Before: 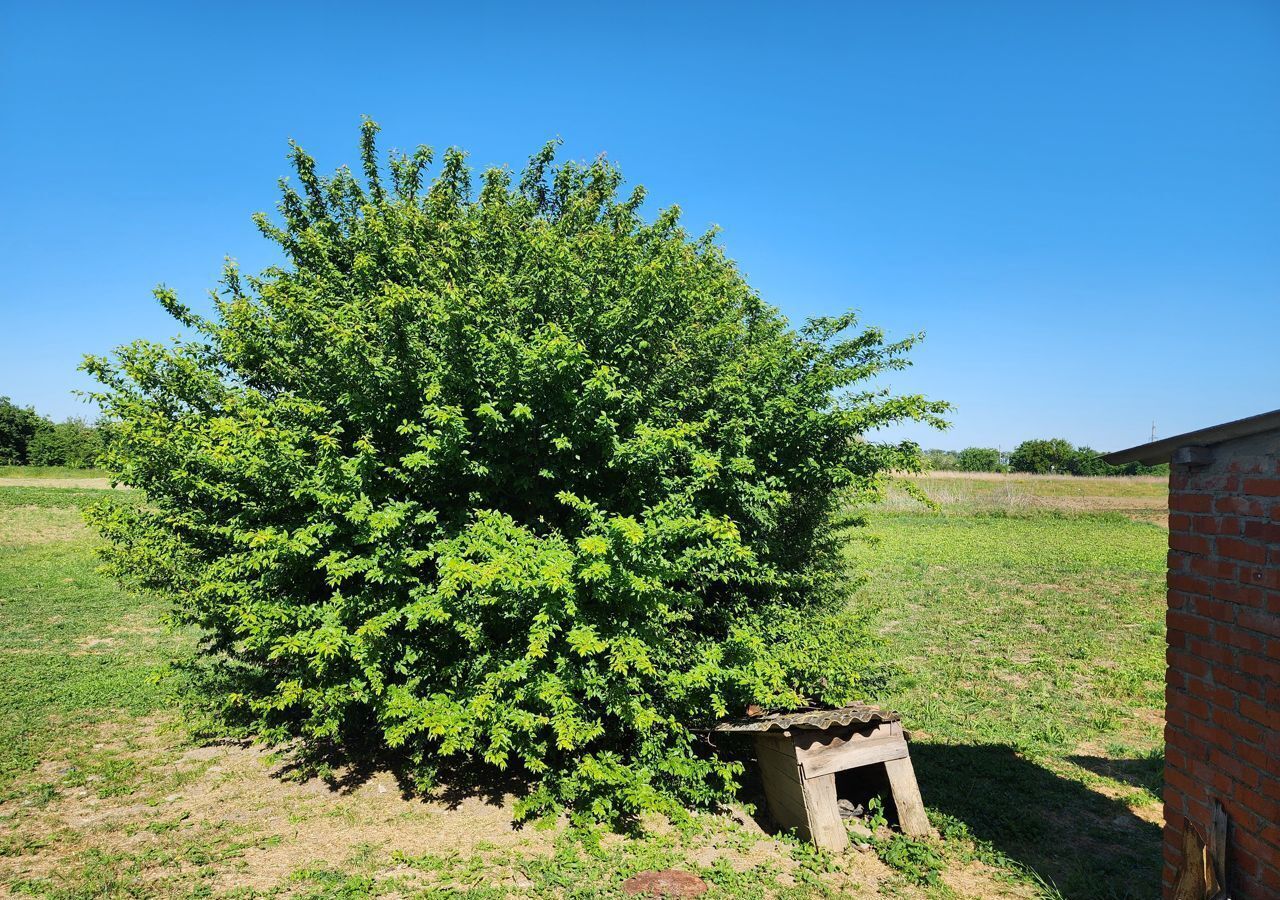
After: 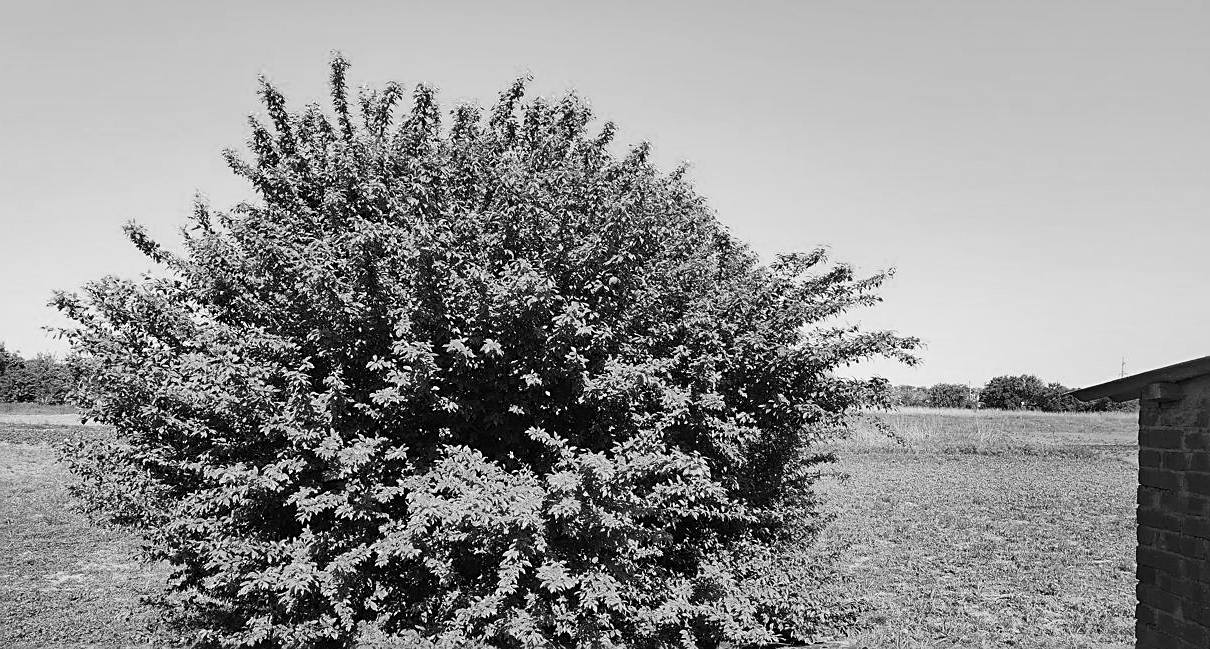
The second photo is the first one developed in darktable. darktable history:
color calibration: output gray [0.21, 0.42, 0.37, 0], x 0.37, y 0.382, temperature 4312.88 K
crop: left 2.403%, top 7.181%, right 2.999%, bottom 20.352%
tone curve: curves: ch0 [(0, 0) (0.251, 0.254) (0.689, 0.733) (1, 1)], color space Lab, independent channels, preserve colors none
sharpen: on, module defaults
